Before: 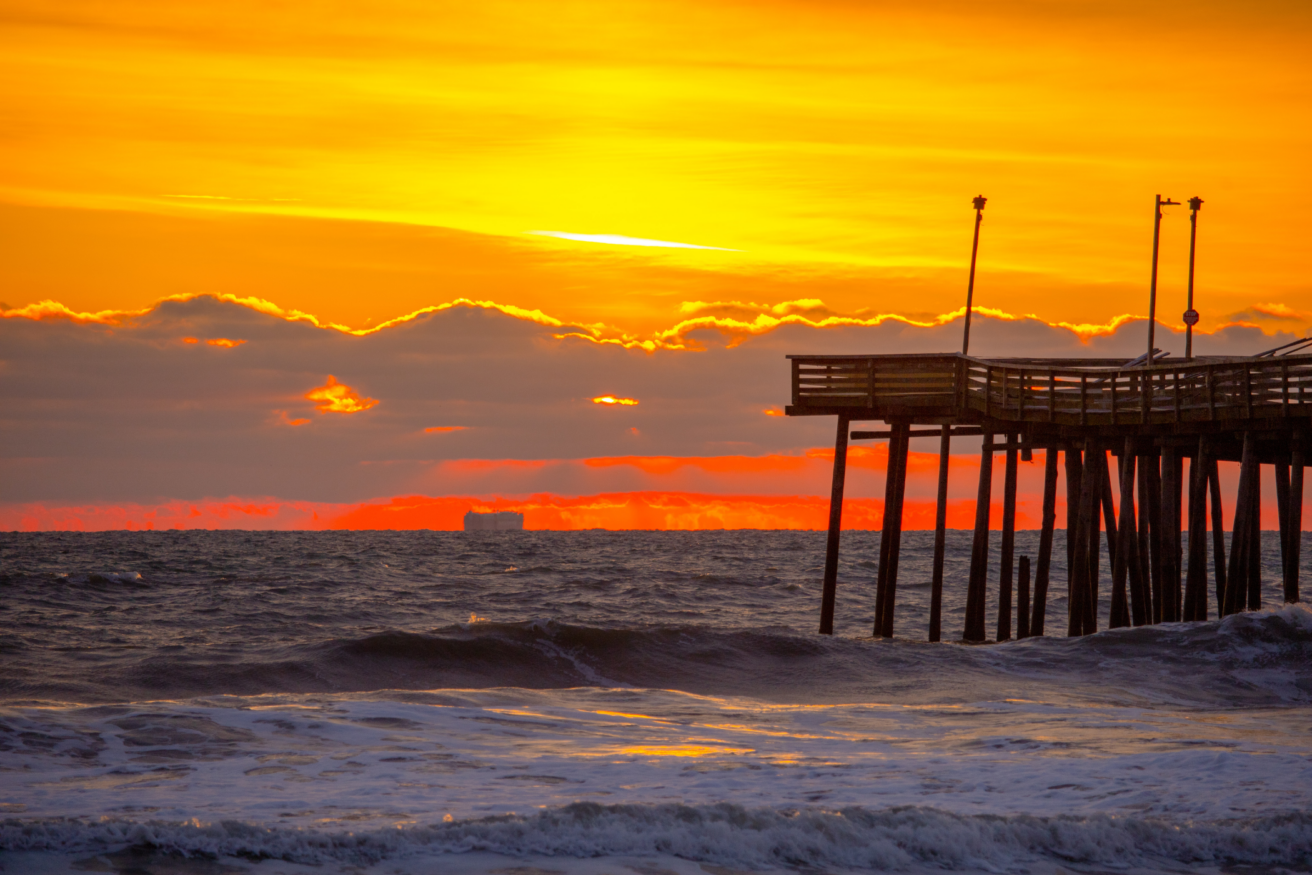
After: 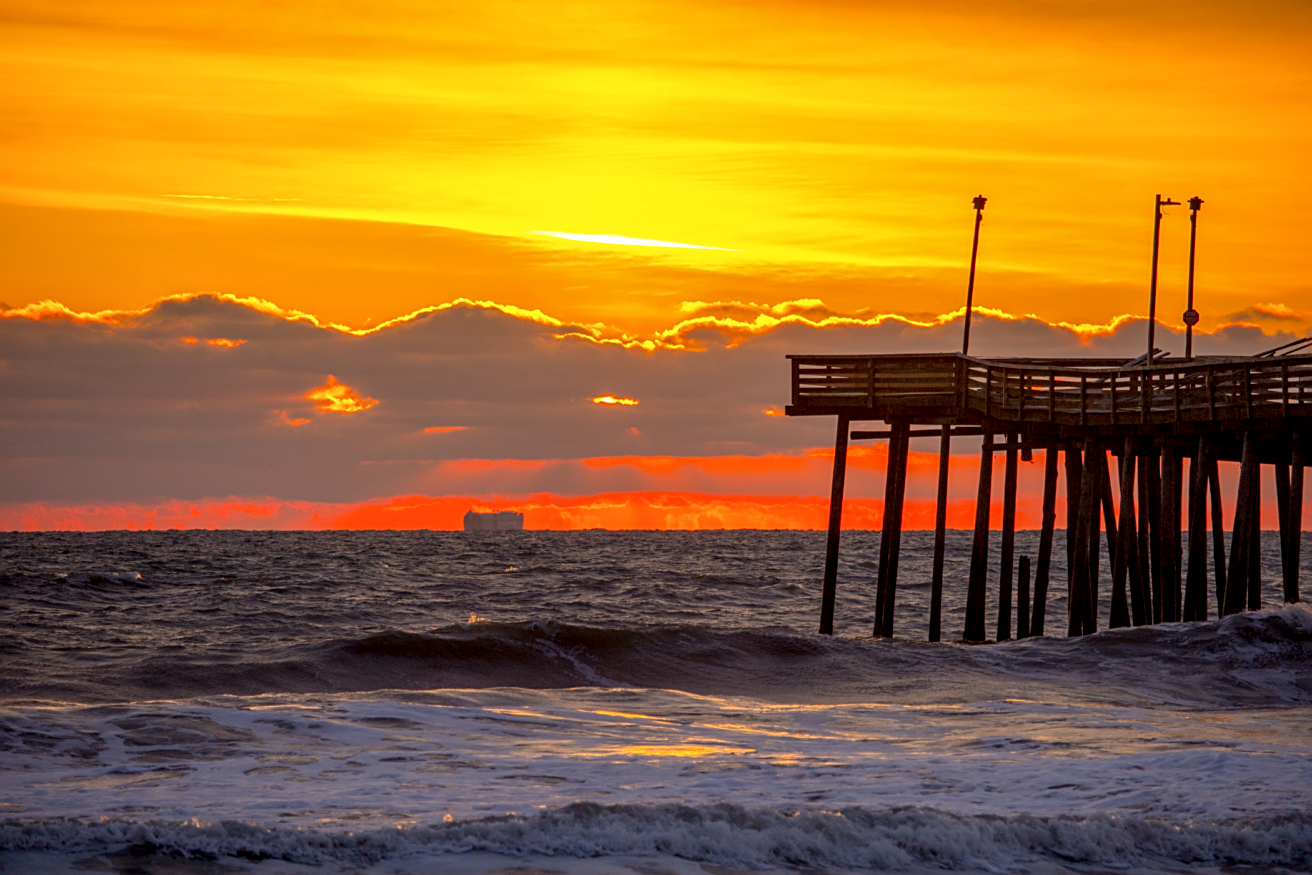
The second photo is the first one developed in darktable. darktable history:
local contrast: shadows 94%
sharpen: on, module defaults
